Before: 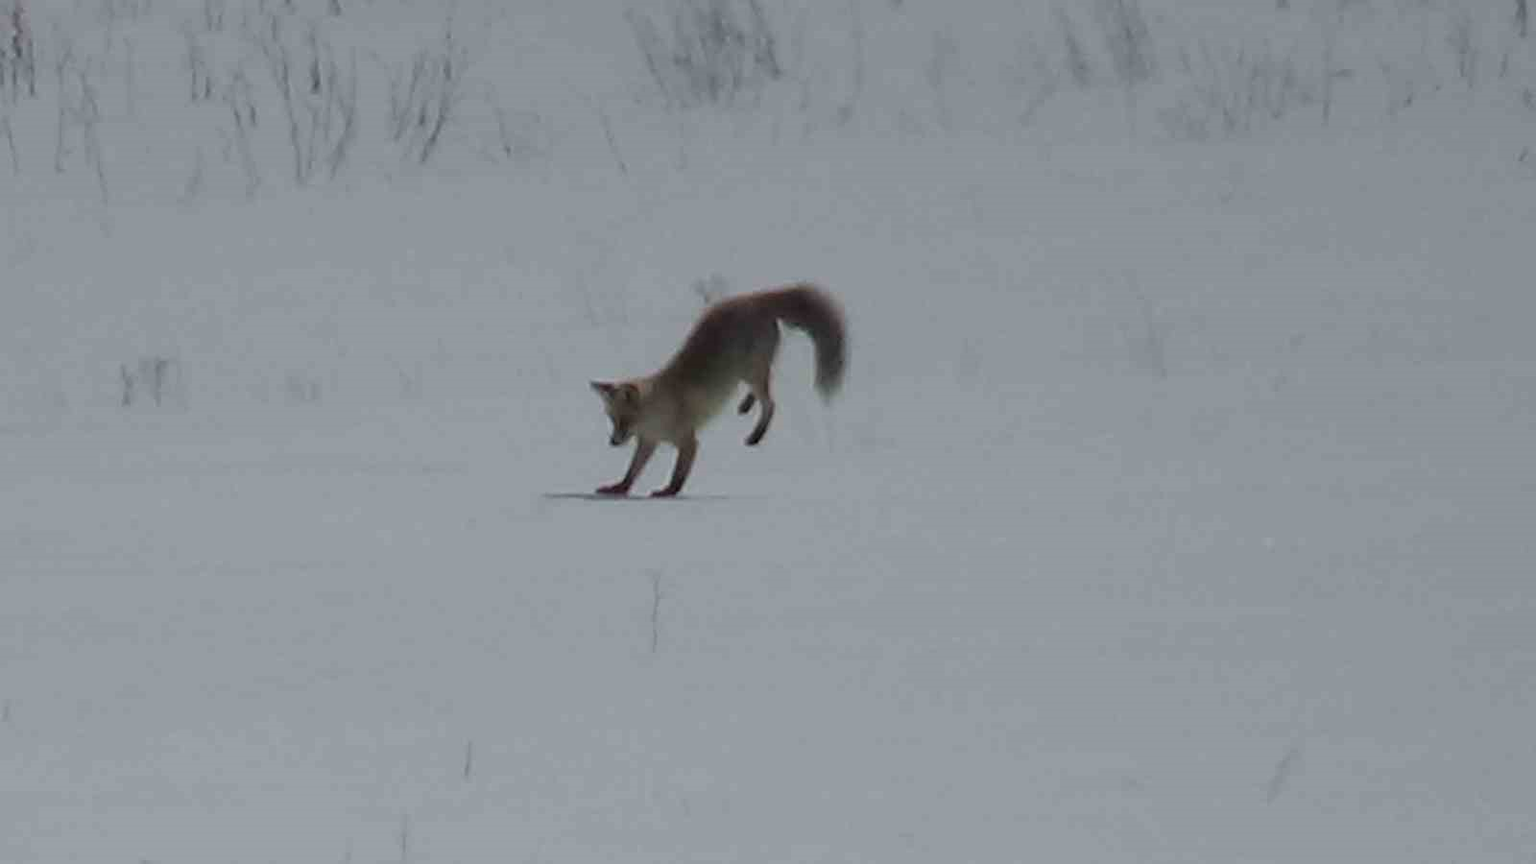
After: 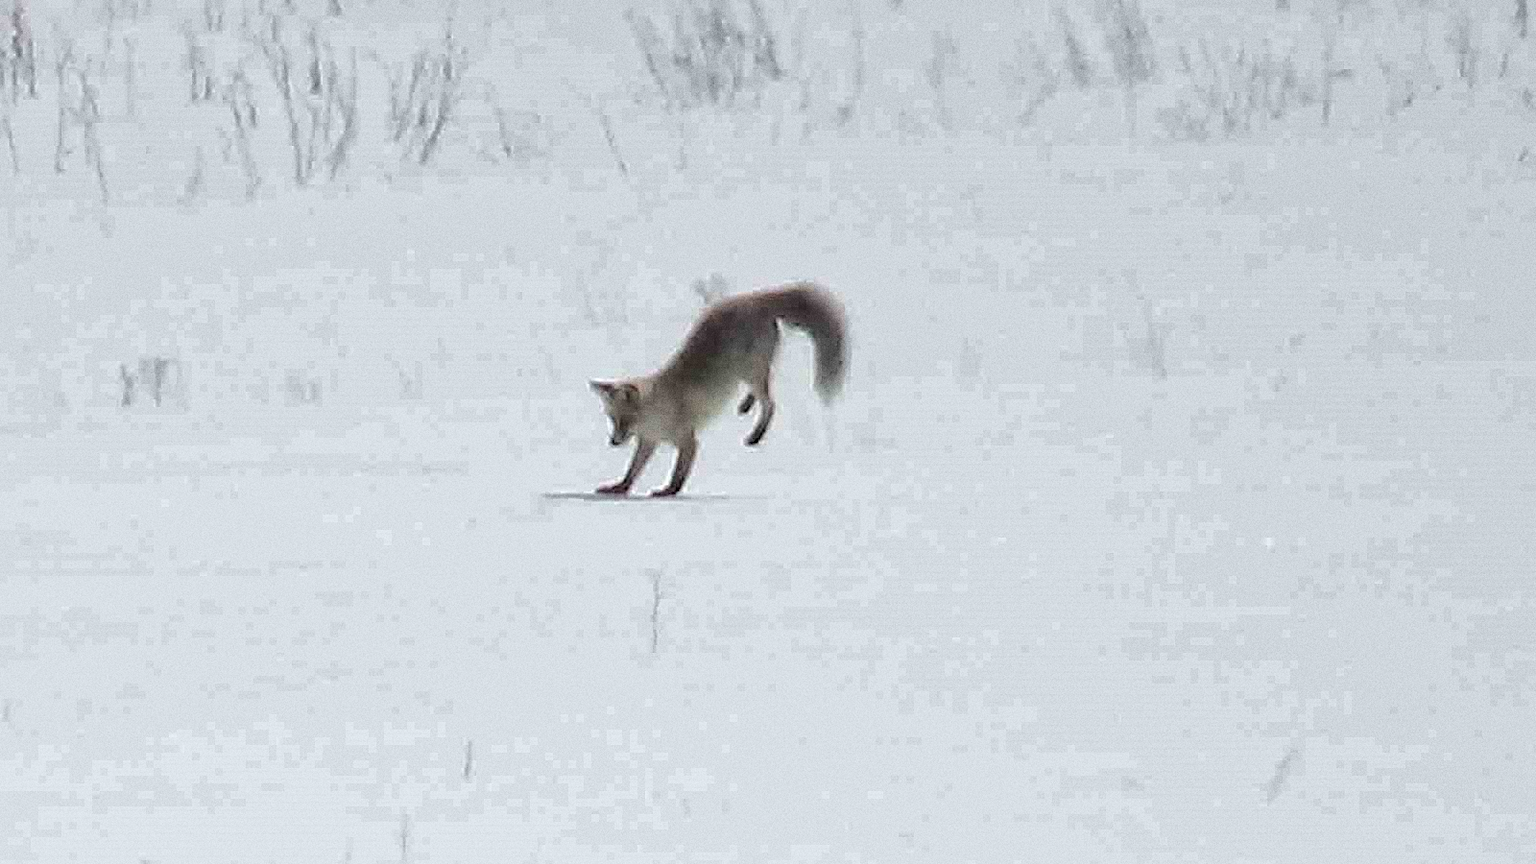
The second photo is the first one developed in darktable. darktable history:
grain: coarseness 8.68 ISO, strength 31.94%
sharpen: on, module defaults
global tonemap: drago (1, 100), detail 1
